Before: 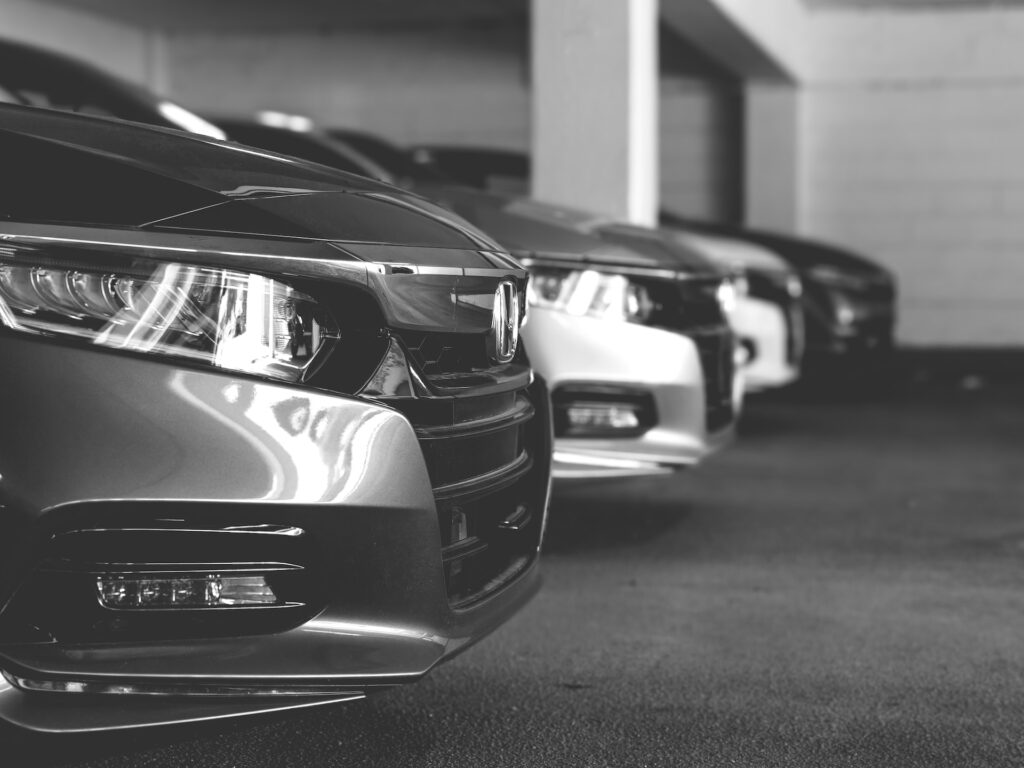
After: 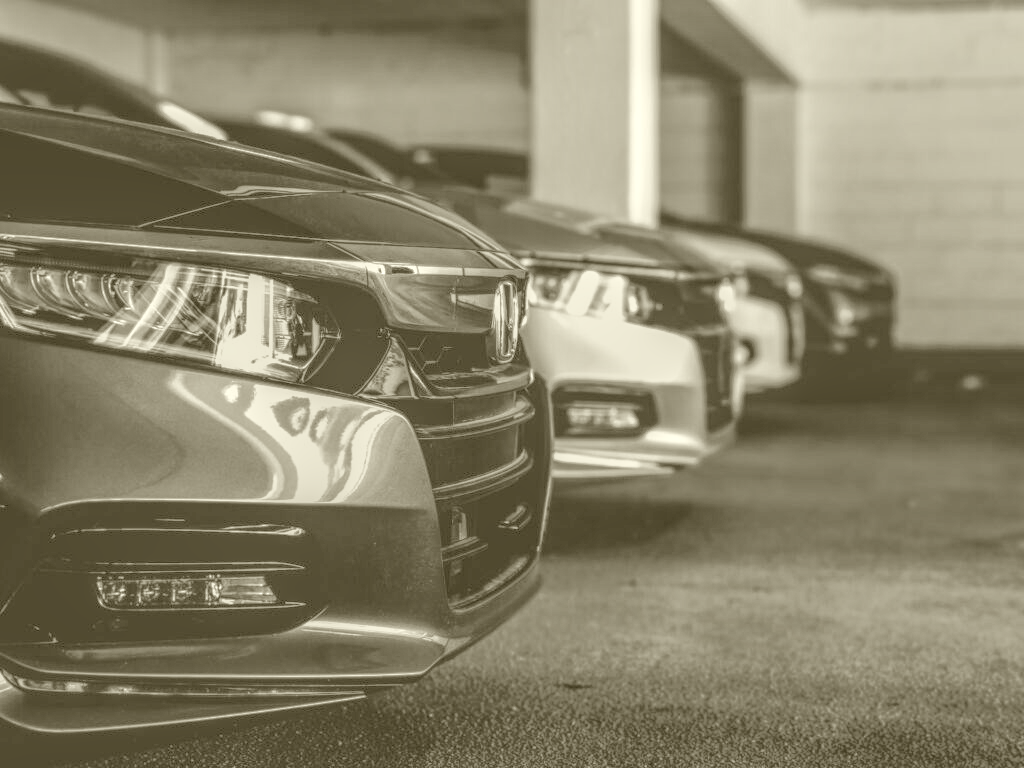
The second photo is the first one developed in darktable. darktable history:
color correction: highlights a* -1.43, highlights b* 10.12, shadows a* 0.395, shadows b* 19.35
local contrast: highlights 20%, shadows 30%, detail 200%, midtone range 0.2
levels: levels [0.093, 0.434, 0.988]
